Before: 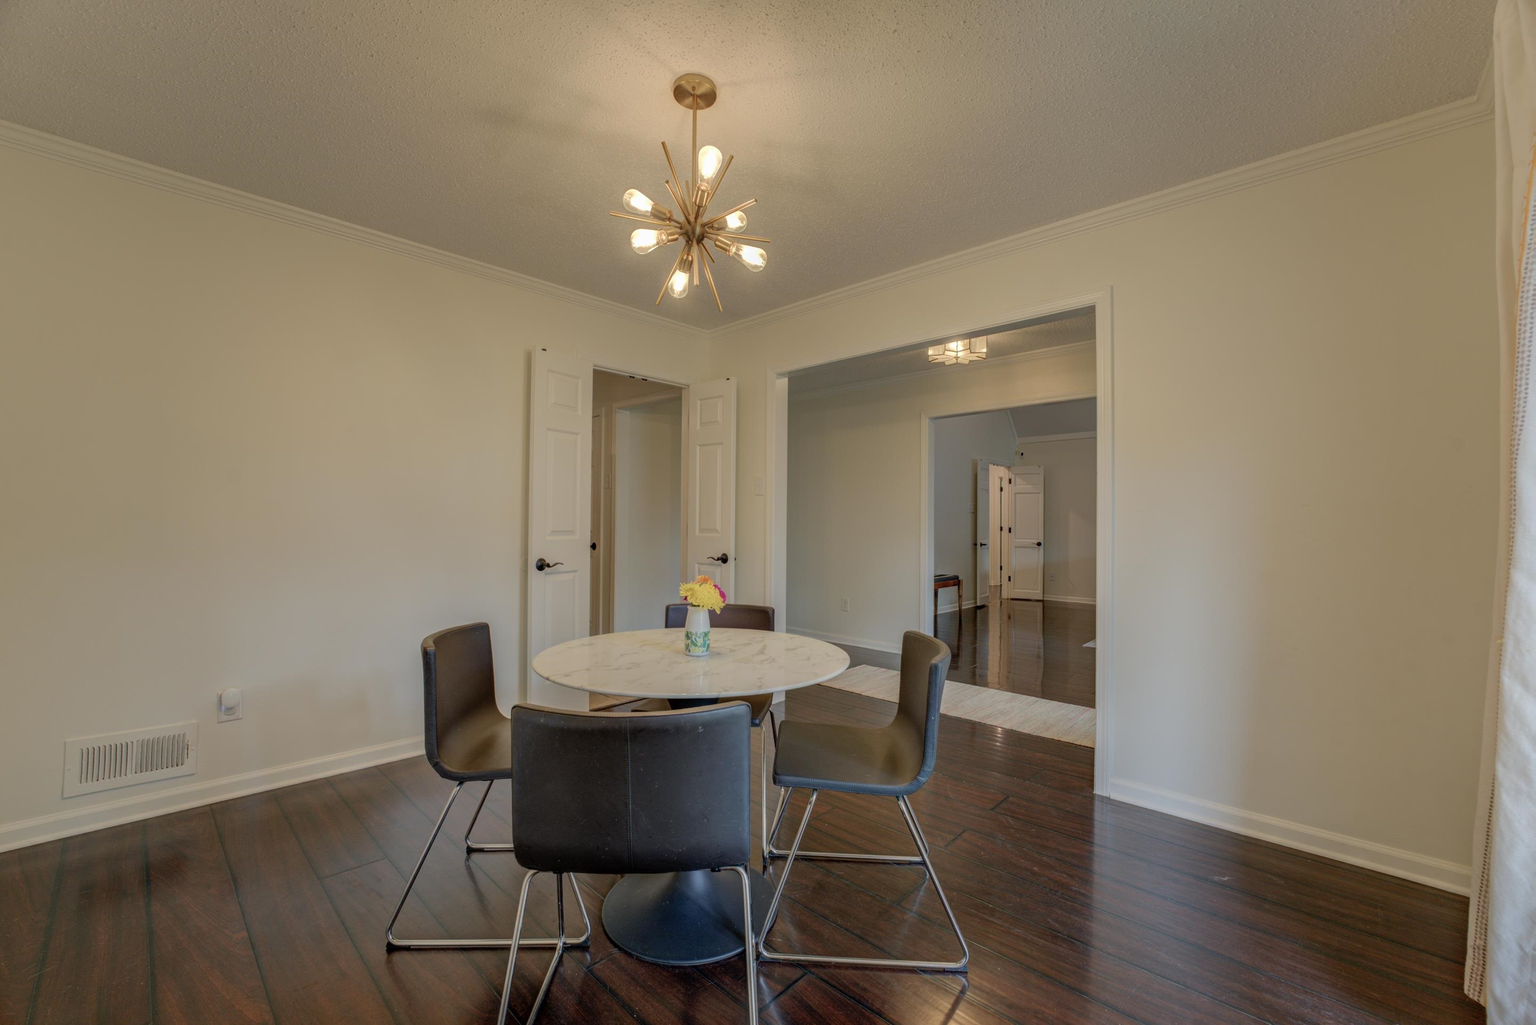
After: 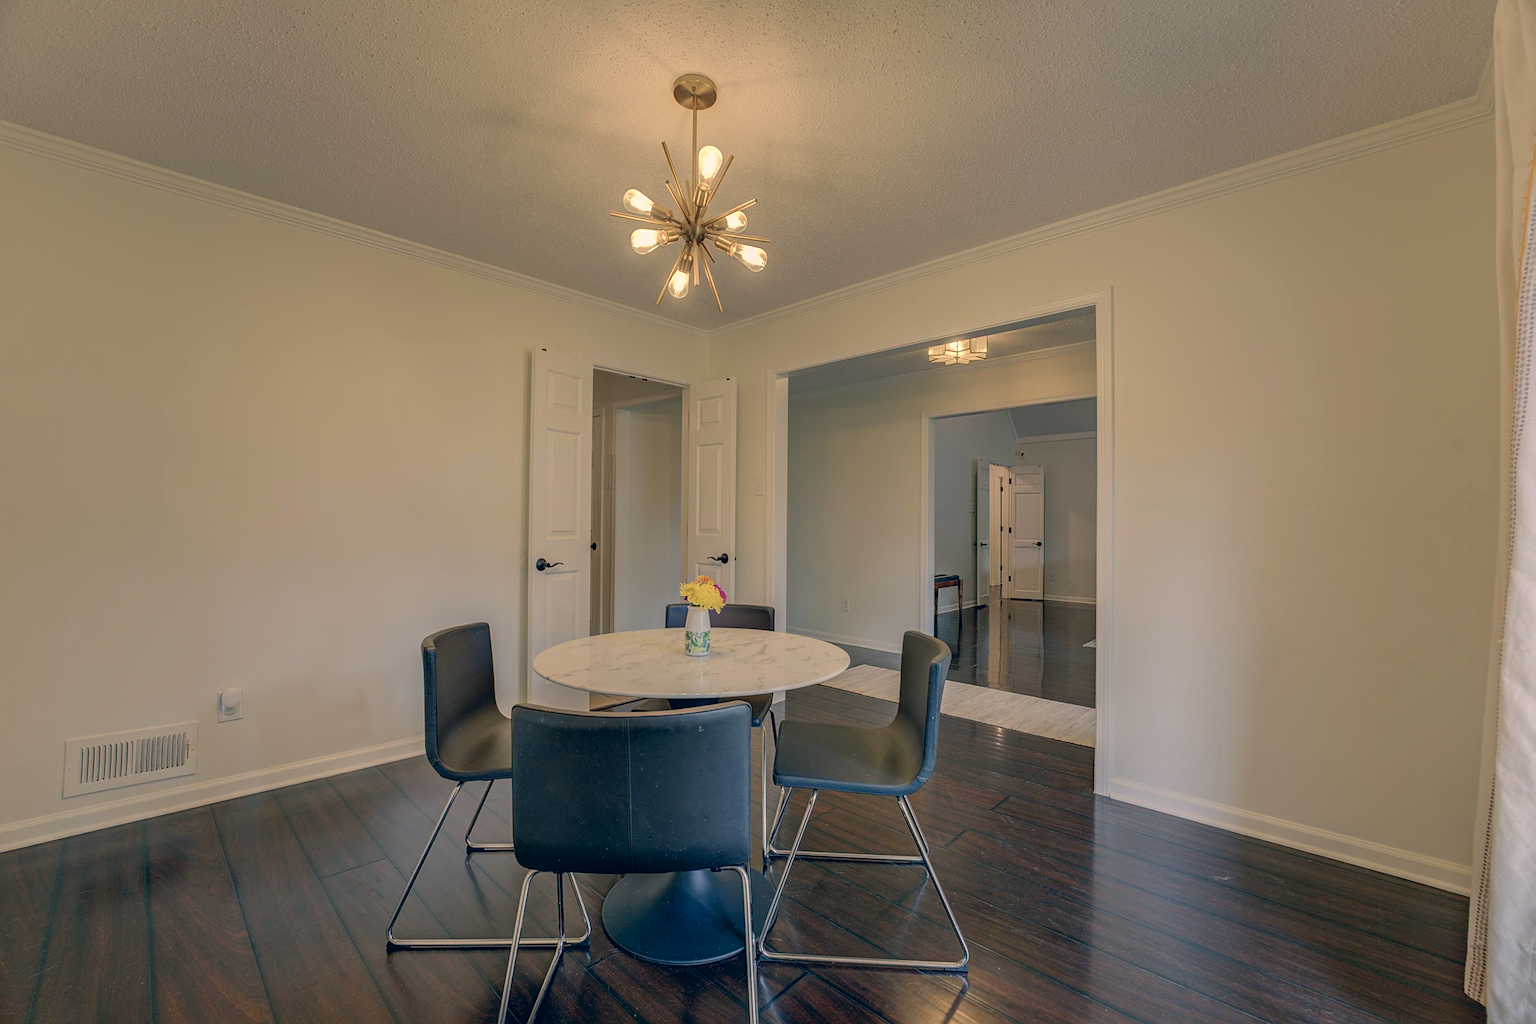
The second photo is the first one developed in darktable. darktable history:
color correction: highlights a* 10.32, highlights b* 14.66, shadows a* -9.59, shadows b* -15.02
sharpen: on, module defaults
